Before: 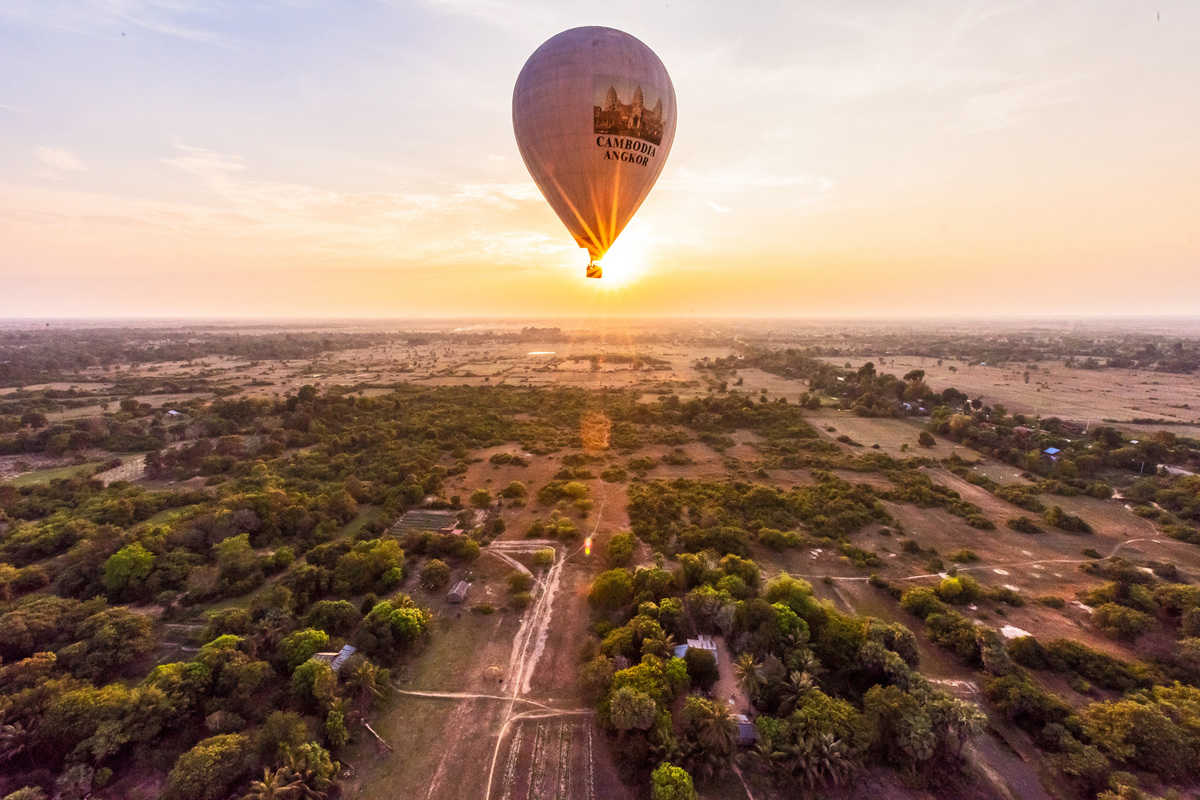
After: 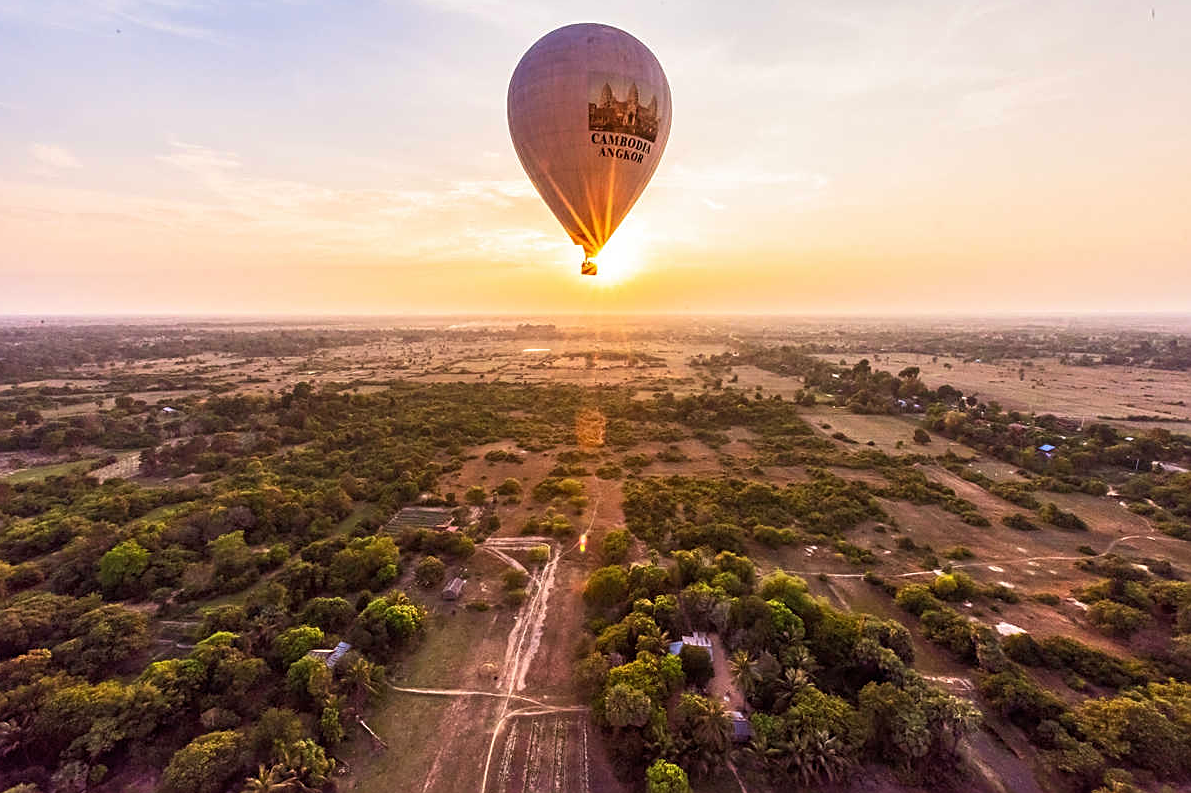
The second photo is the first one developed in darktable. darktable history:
velvia: strength 15%
crop: left 0.434%, top 0.485%, right 0.244%, bottom 0.386%
sharpen: on, module defaults
